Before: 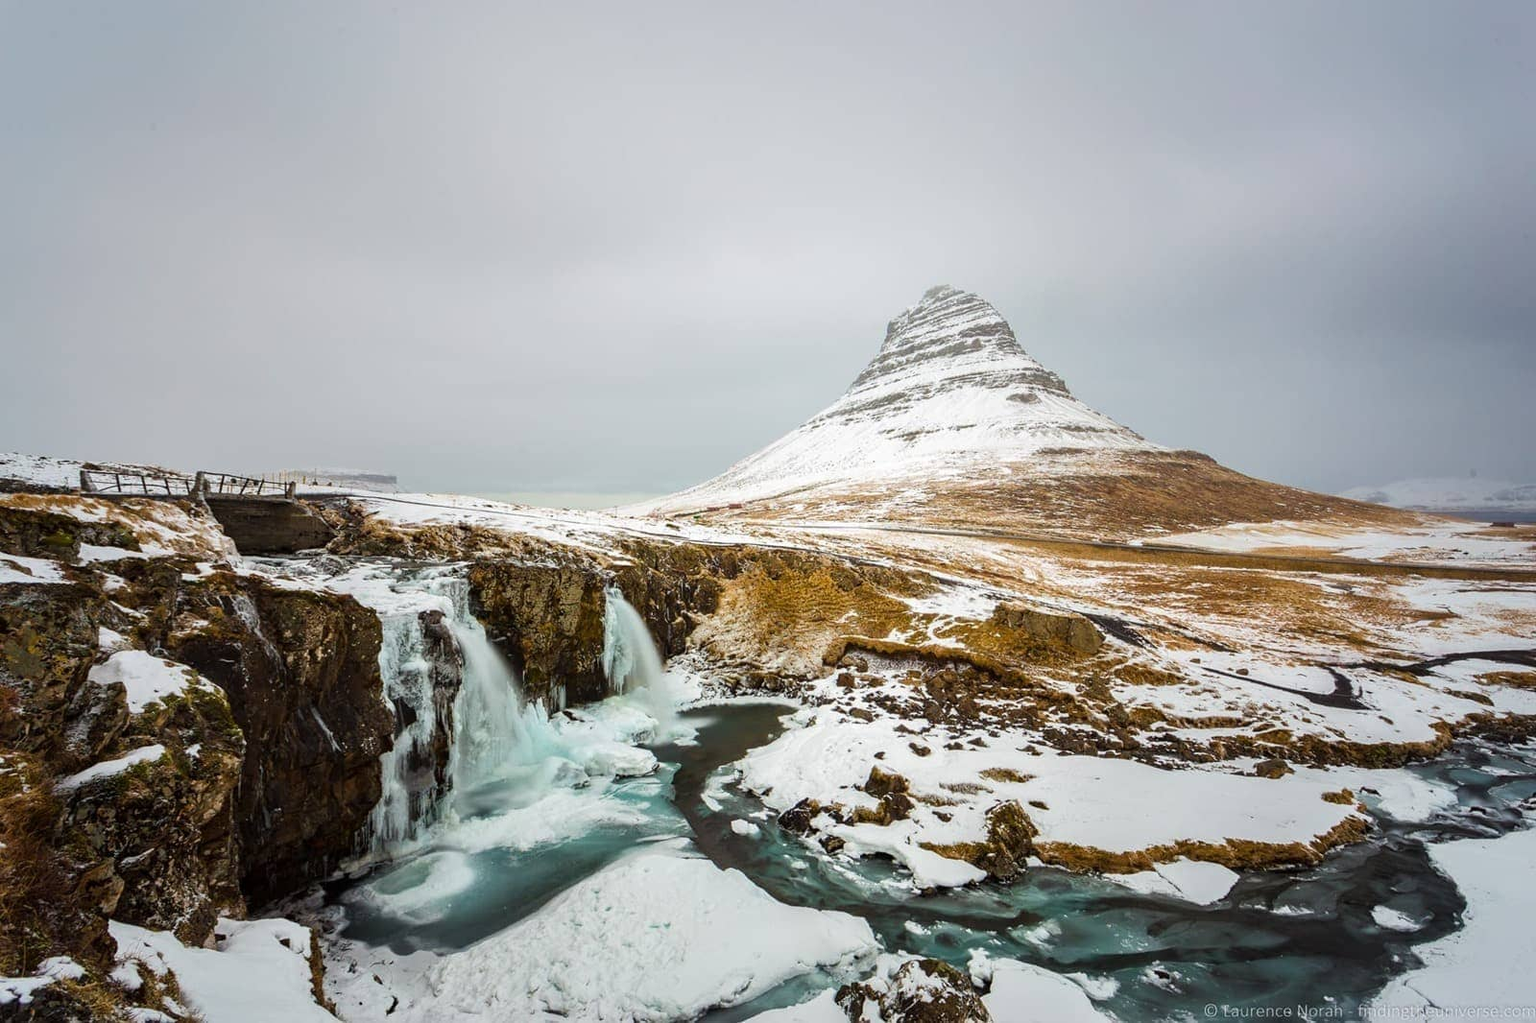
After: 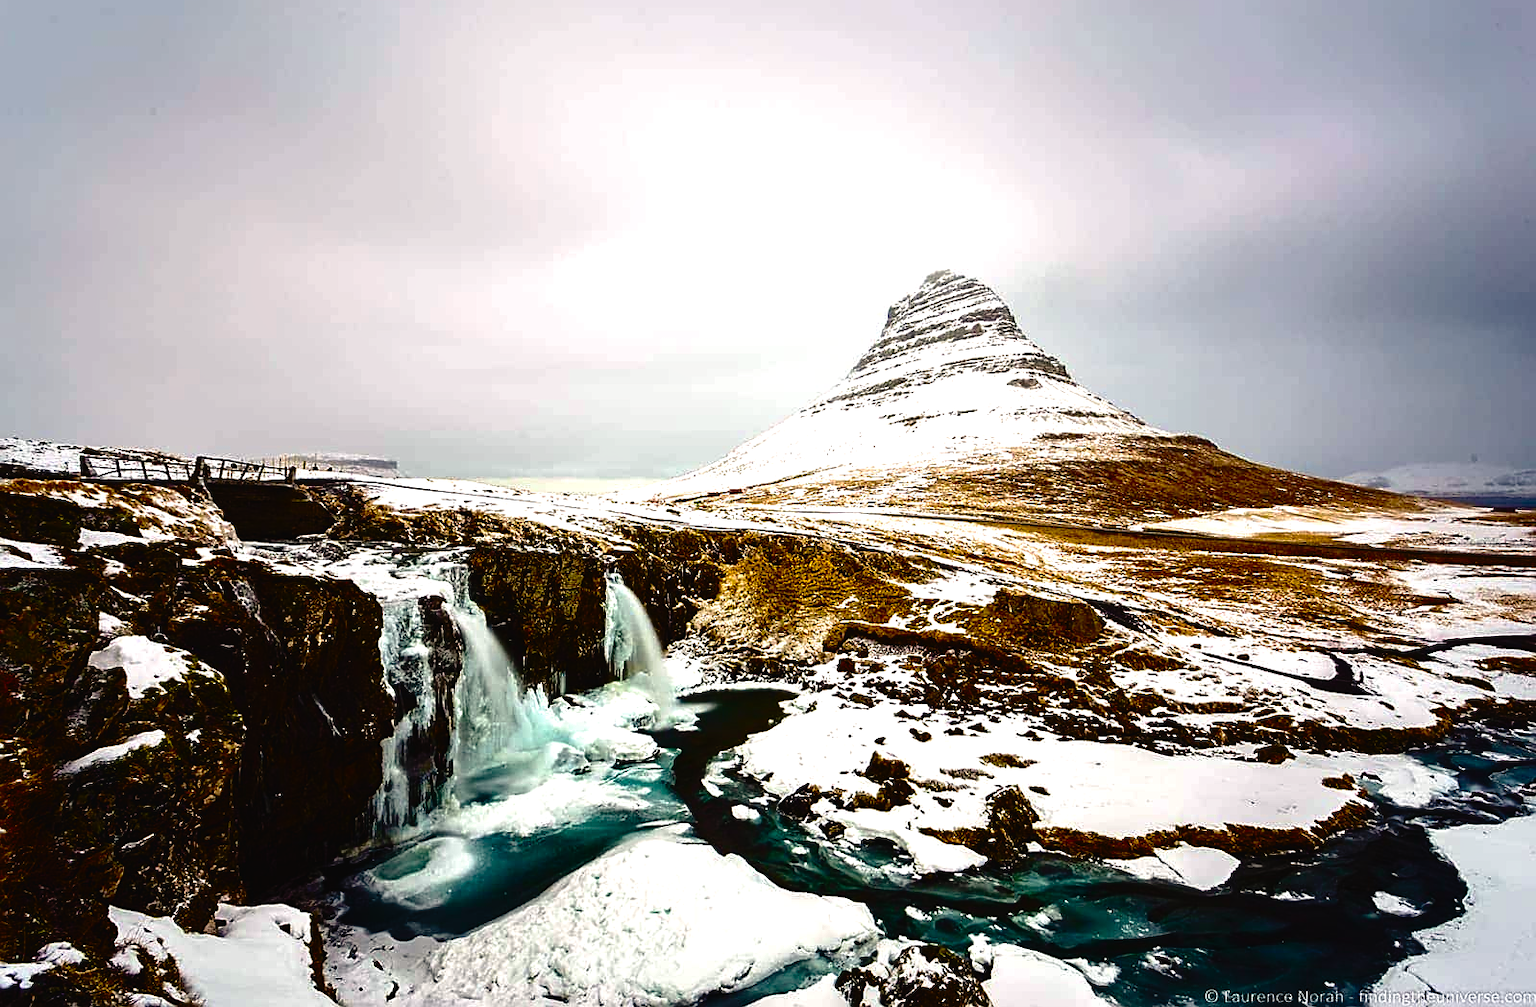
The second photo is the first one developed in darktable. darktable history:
contrast equalizer: y [[0.509, 0.517, 0.523, 0.523, 0.517, 0.509], [0.5 ×6], [0.5 ×6], [0 ×6], [0 ×6]], mix -0.192
base curve: curves: ch0 [(0, 0.024) (0.055, 0.065) (0.121, 0.166) (0.236, 0.319) (0.693, 0.726) (1, 1)], preserve colors none
crop: top 1.539%, right 0.035%
color correction: highlights a* 3.68, highlights b* 5.11
velvia: strength 14.34%
color balance rgb: shadows lift › chroma 2.986%, shadows lift › hue 277.85°, perceptual saturation grading › global saturation 30.009%, perceptual brilliance grading › highlights 20.419%, perceptual brilliance grading › mid-tones 19.364%, perceptual brilliance grading › shadows -20.362%, global vibrance 14.936%
contrast brightness saturation: contrast 0.088, brightness -0.581, saturation 0.173
sharpen: on, module defaults
